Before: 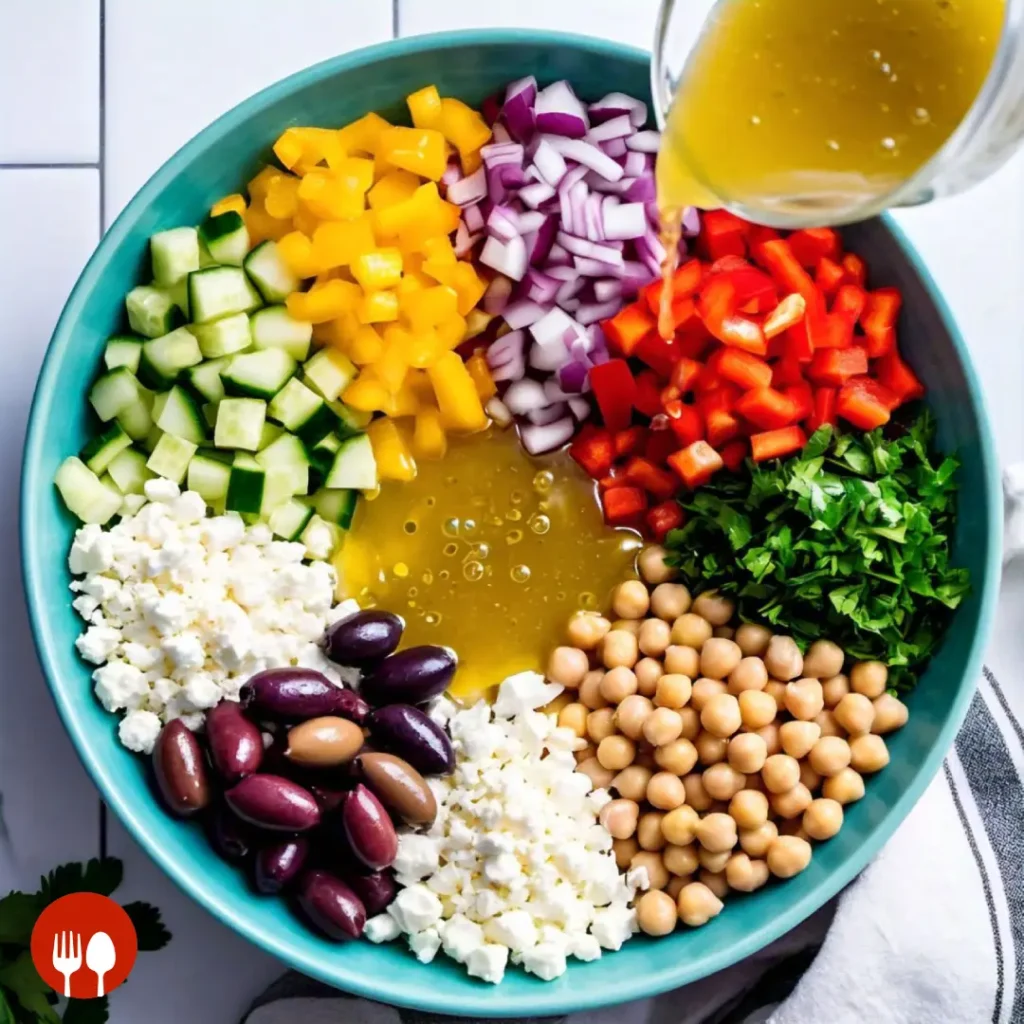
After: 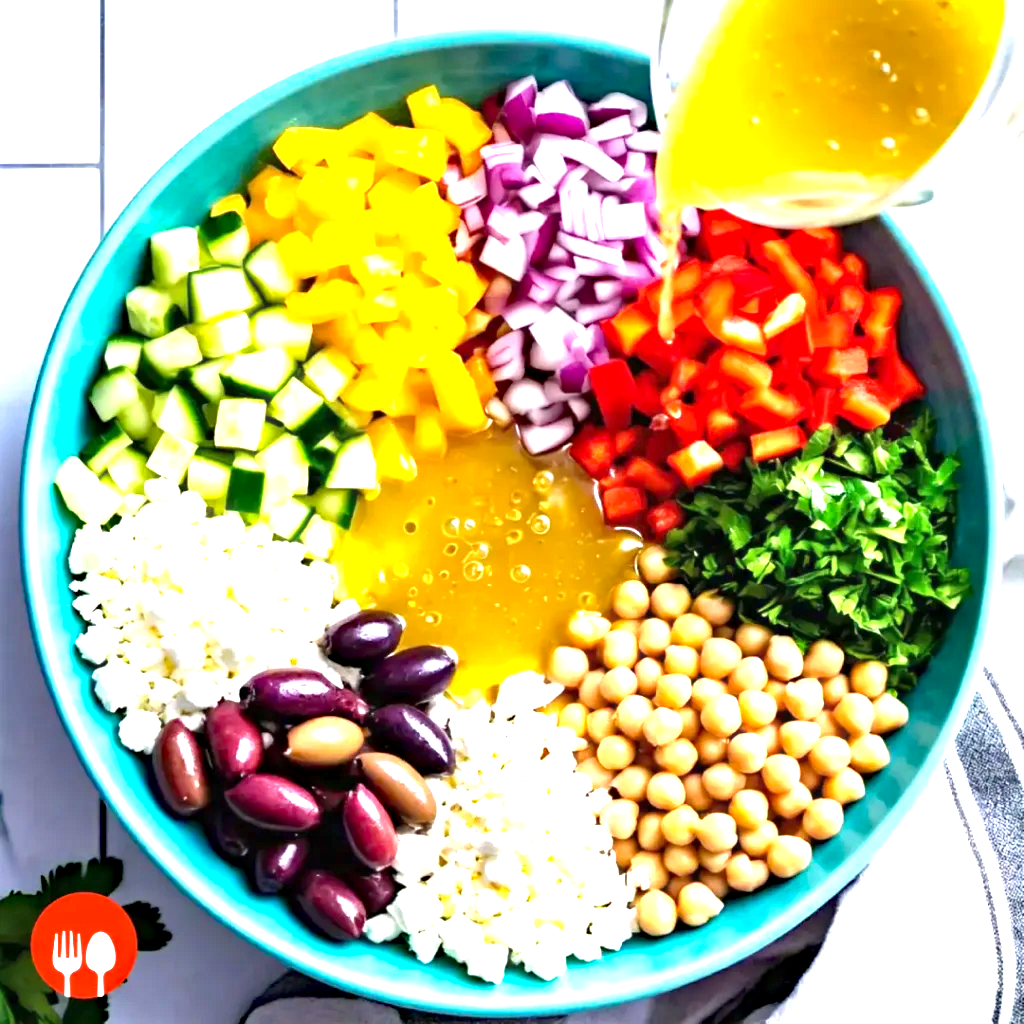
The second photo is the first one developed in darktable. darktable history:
haze removal: strength 0.288, distance 0.254, compatibility mode true, adaptive false
exposure: black level correction 0, exposure 1.454 EV, compensate exposure bias true, compensate highlight preservation false
